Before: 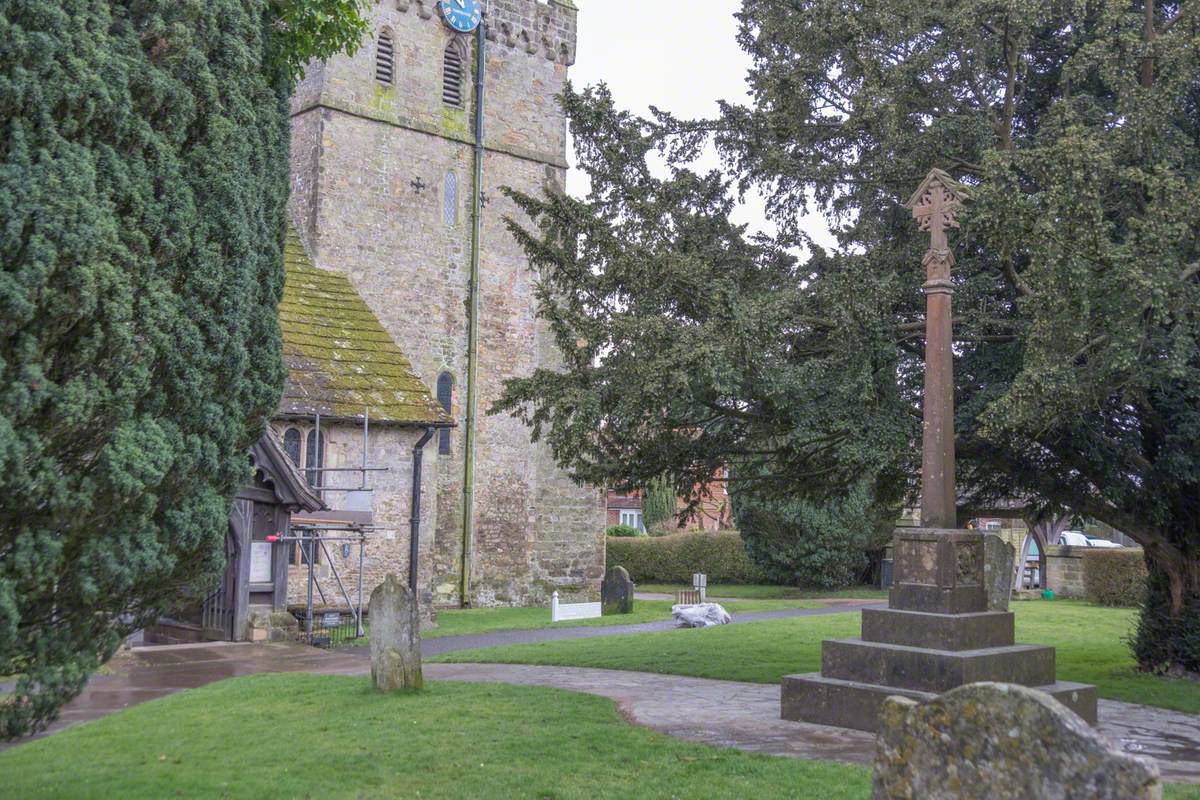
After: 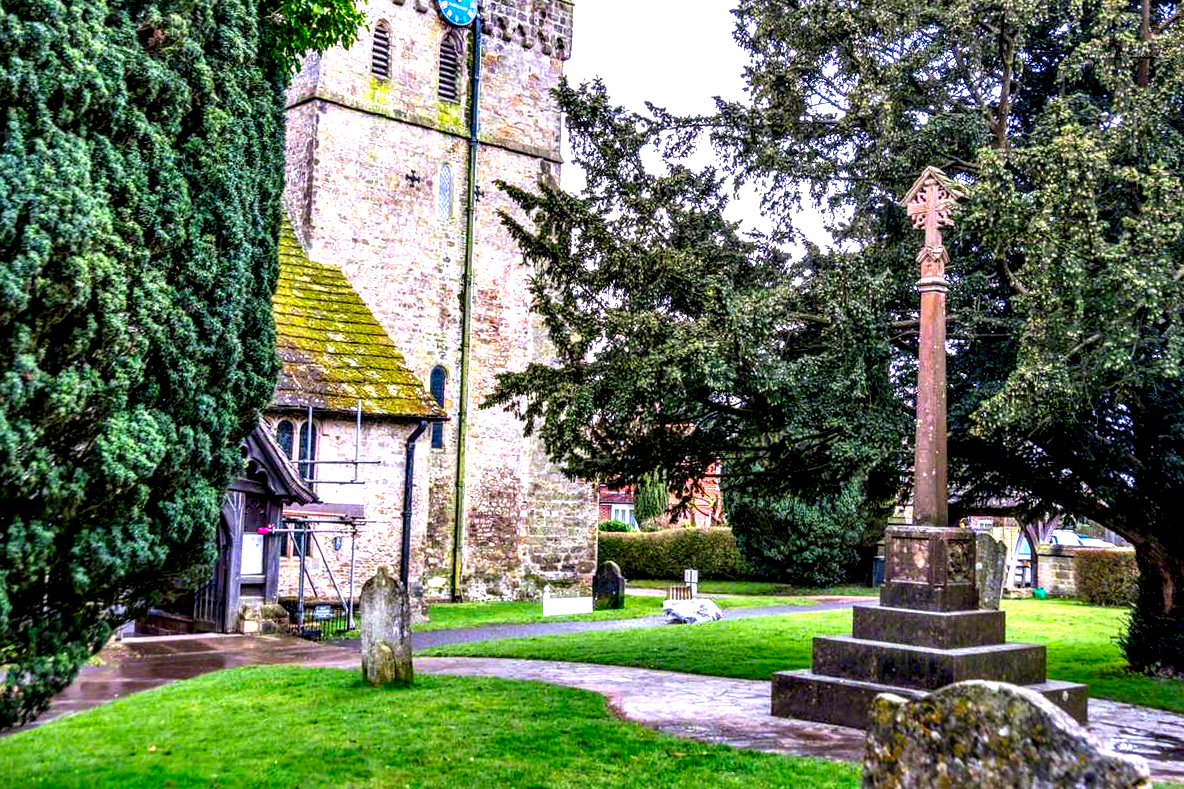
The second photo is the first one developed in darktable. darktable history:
local contrast: highlights 115%, shadows 42%, detail 293%
white balance: emerald 1
crop and rotate: angle -0.5°
color correction: highlights a* 1.59, highlights b* -1.7, saturation 2.48
